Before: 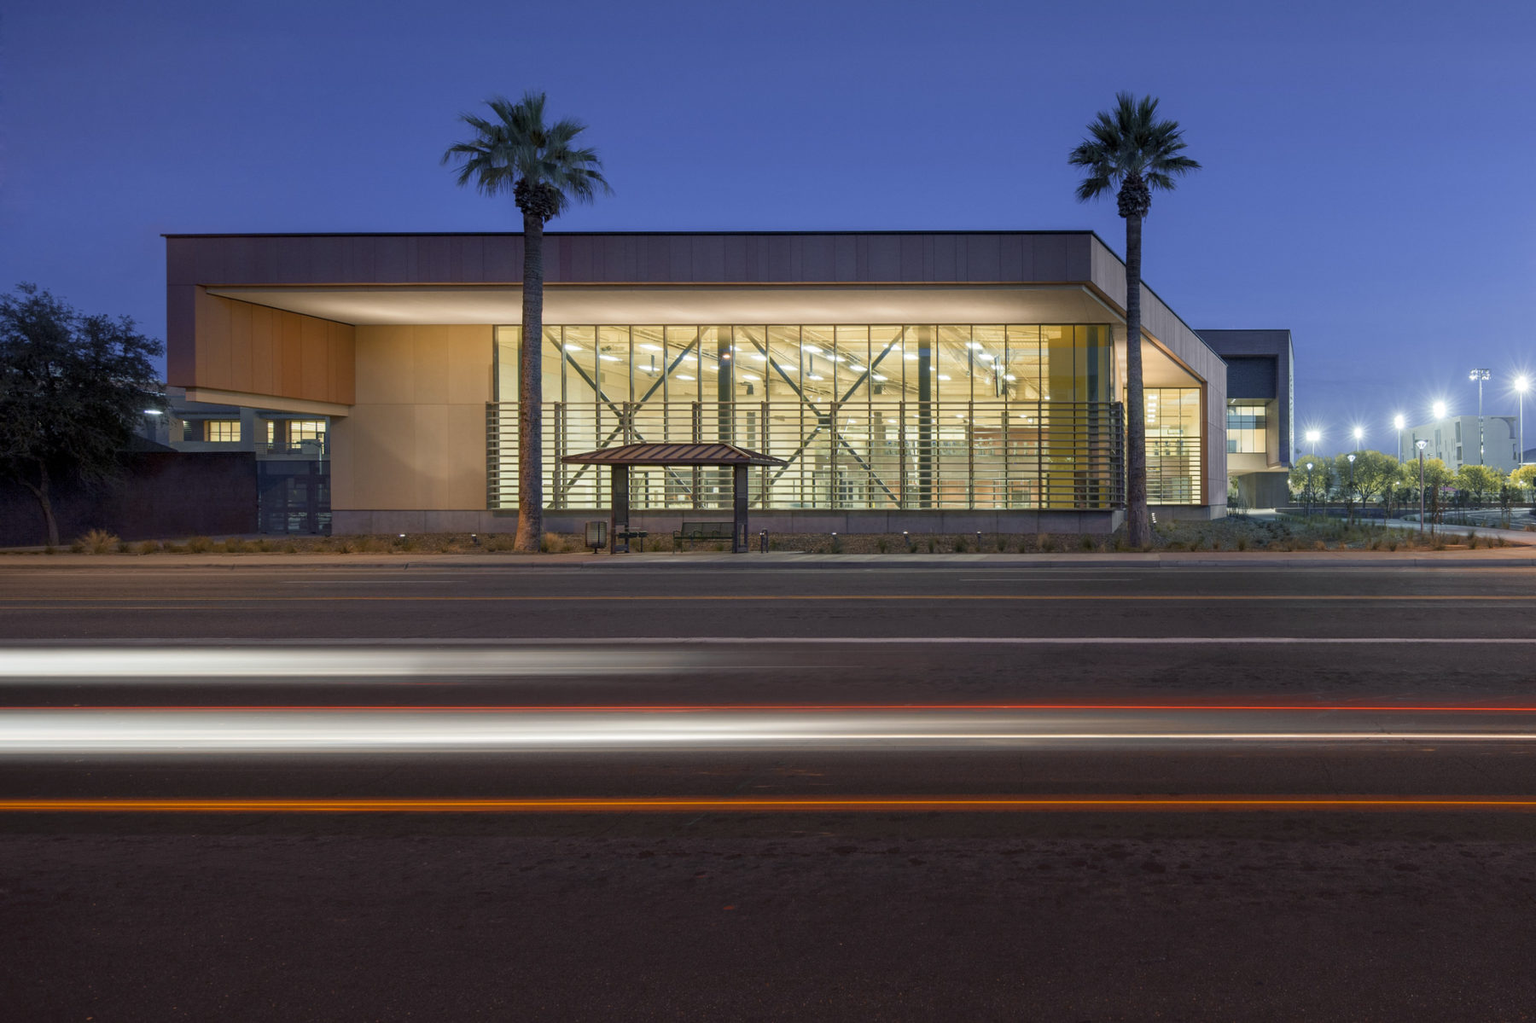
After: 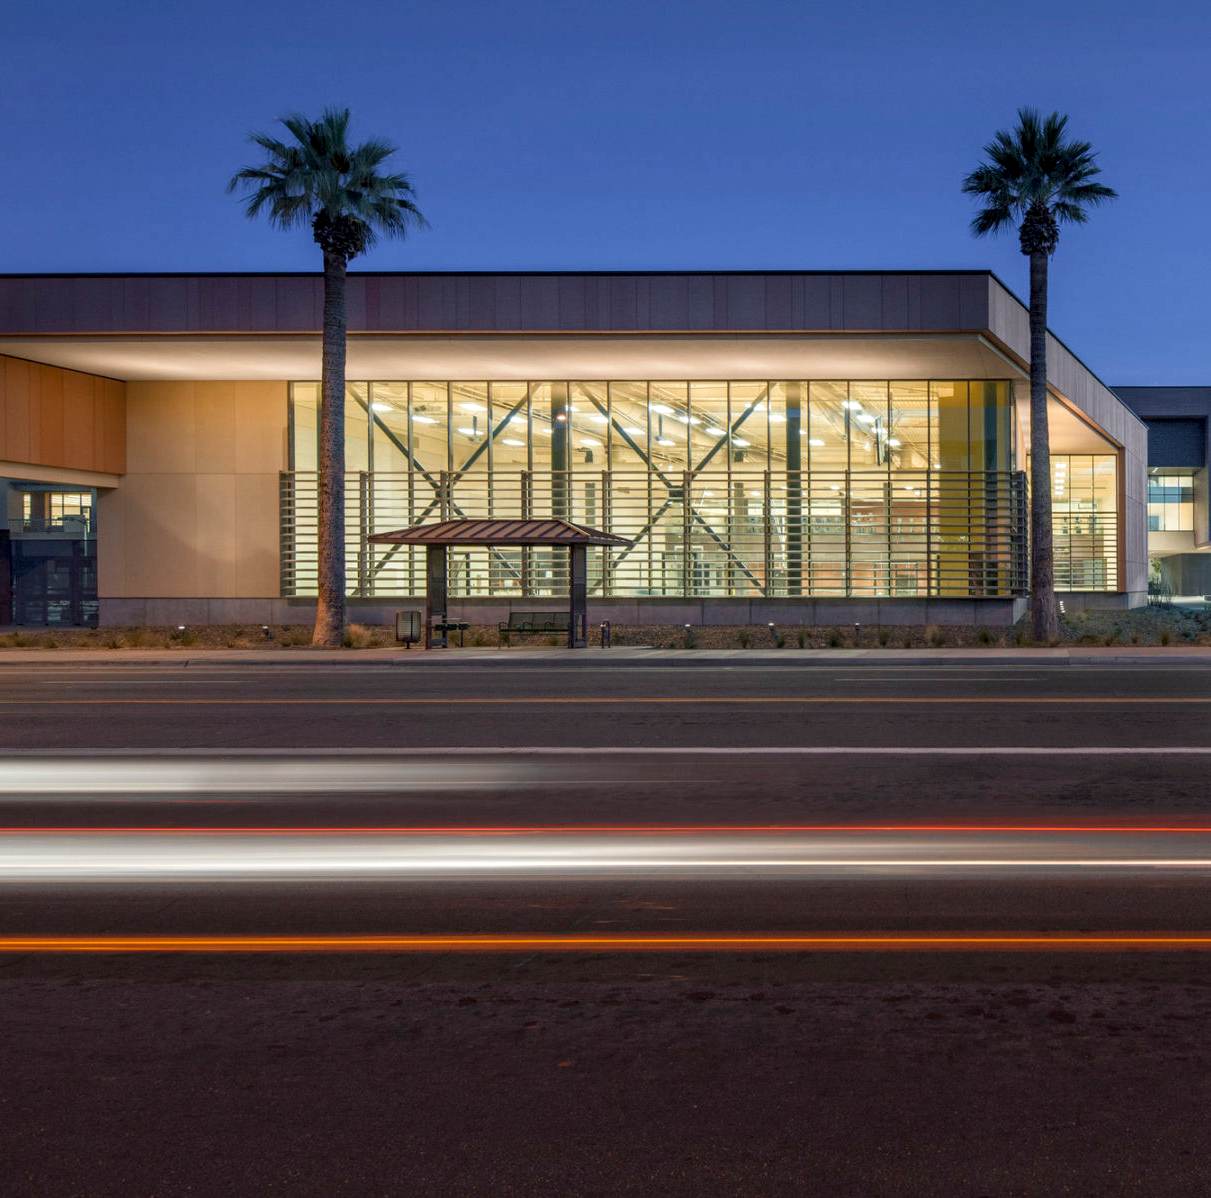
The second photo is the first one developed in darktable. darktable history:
local contrast: on, module defaults
crop and rotate: left 16.115%, right 16.576%
